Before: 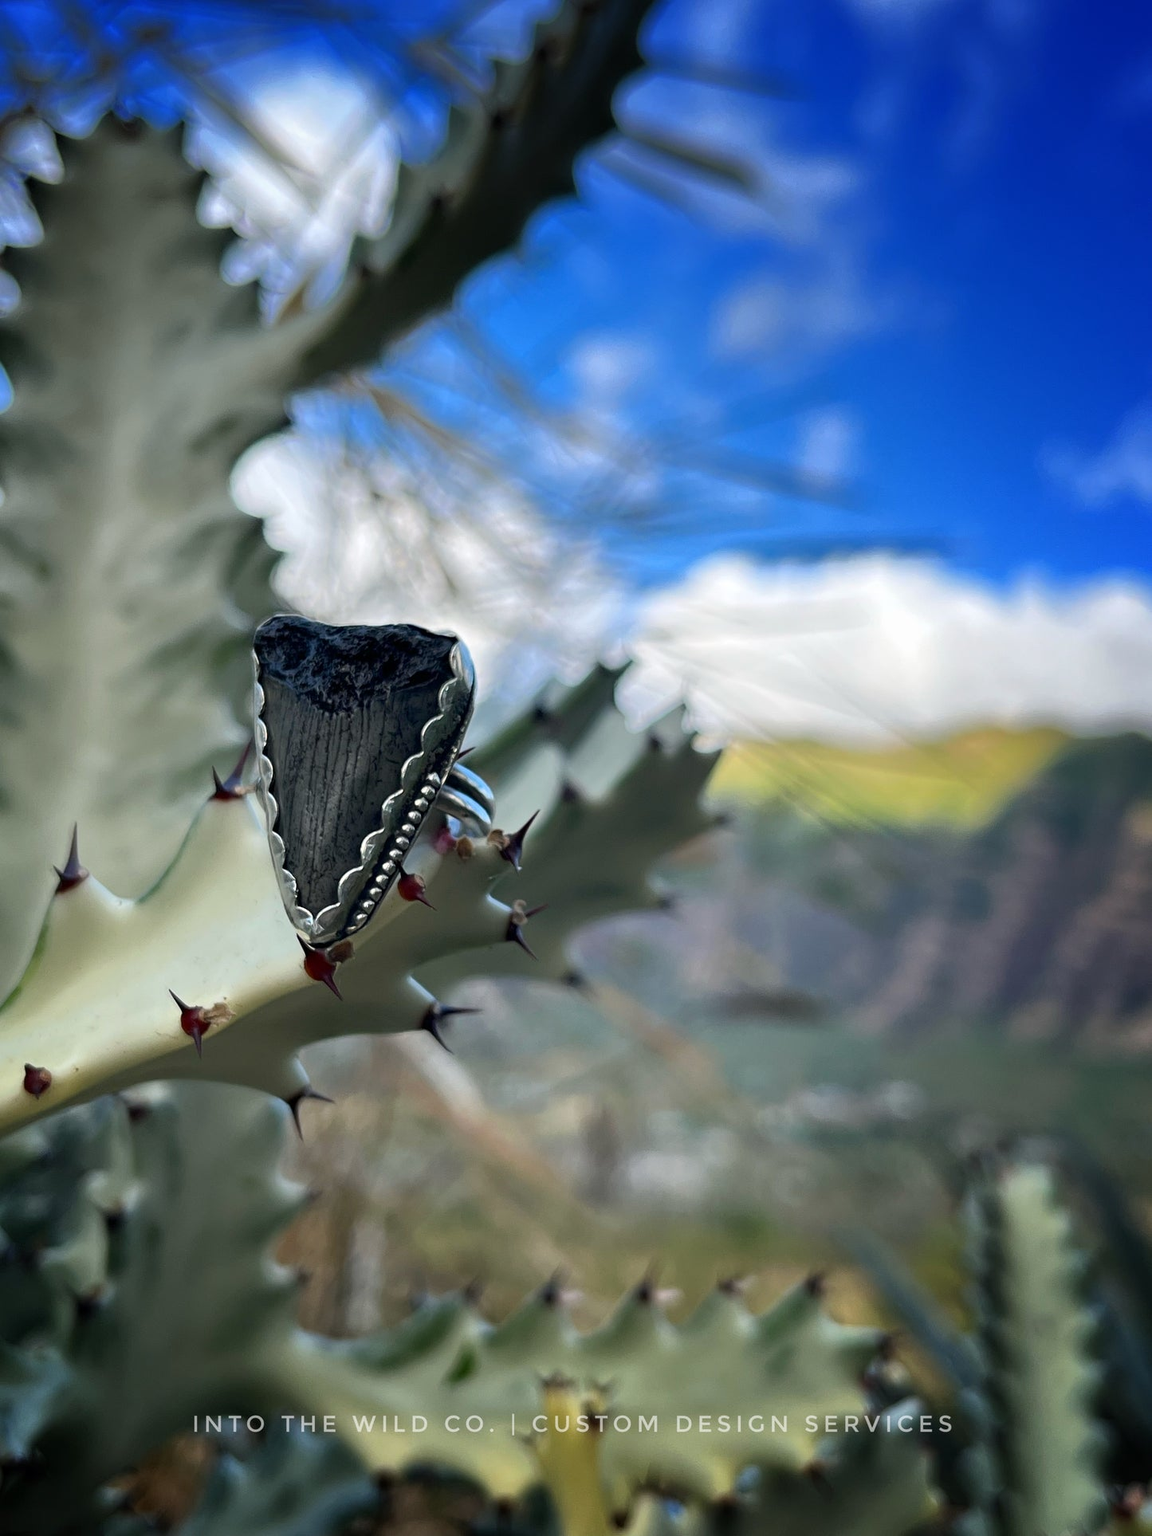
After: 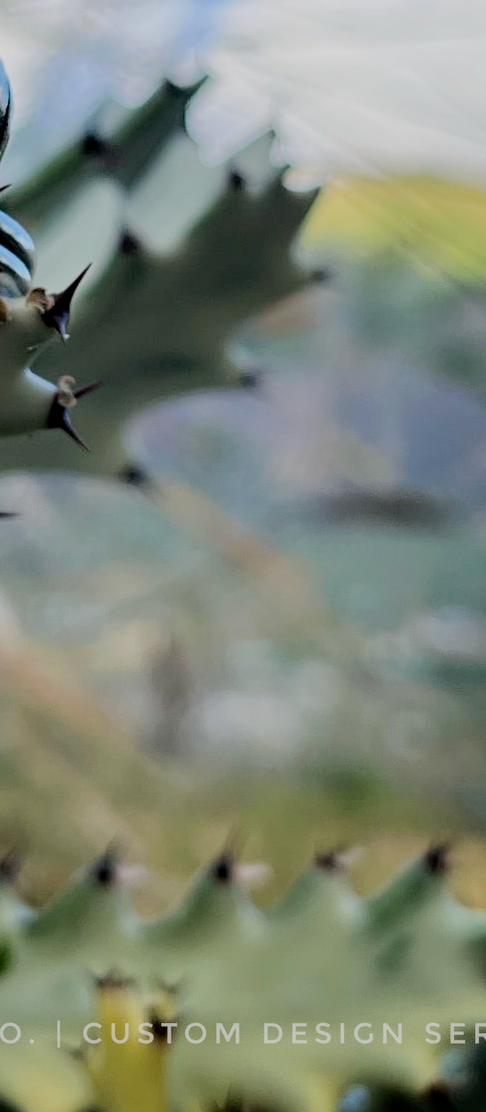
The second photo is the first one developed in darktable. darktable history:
crop: left 40.491%, top 39.098%, right 25.836%, bottom 3.151%
color balance rgb: power › hue 328.65°, global offset › luminance -0.854%, perceptual saturation grading › global saturation 0.134%, perceptual brilliance grading › mid-tones 10.924%, perceptual brilliance grading › shadows 15.764%
filmic rgb: black relative exposure -7.65 EV, white relative exposure 4.56 EV, hardness 3.61, contrast 1.05
